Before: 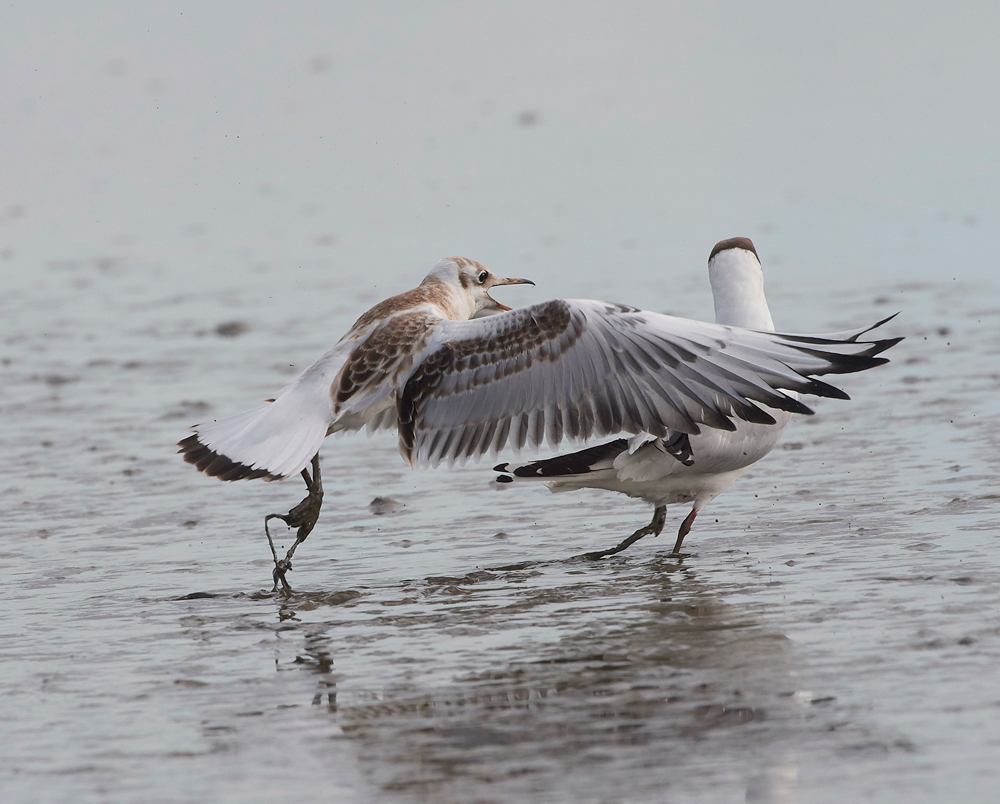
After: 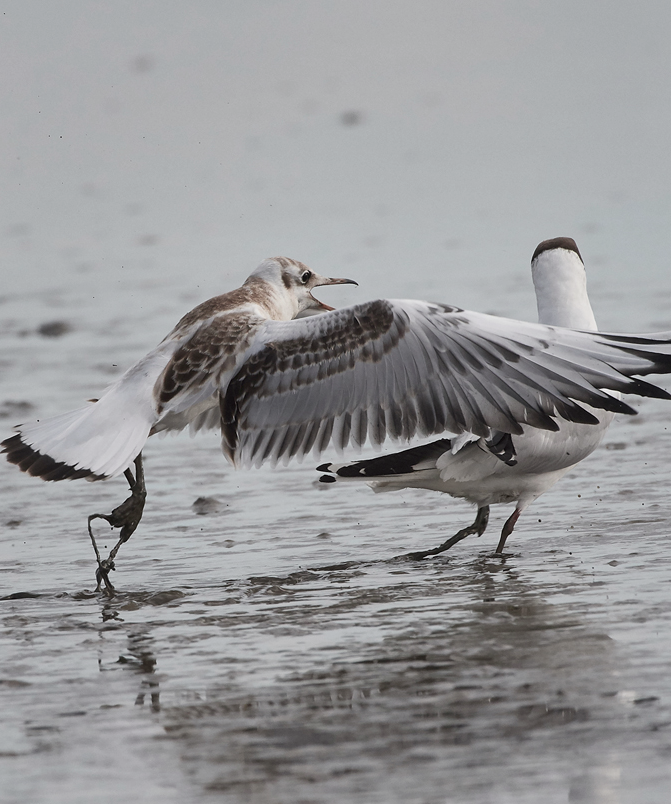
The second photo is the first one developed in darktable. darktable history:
crop and rotate: left 17.718%, right 15.123%
contrast brightness saturation: contrast 0.098, saturation -0.353
shadows and highlights: soften with gaussian
